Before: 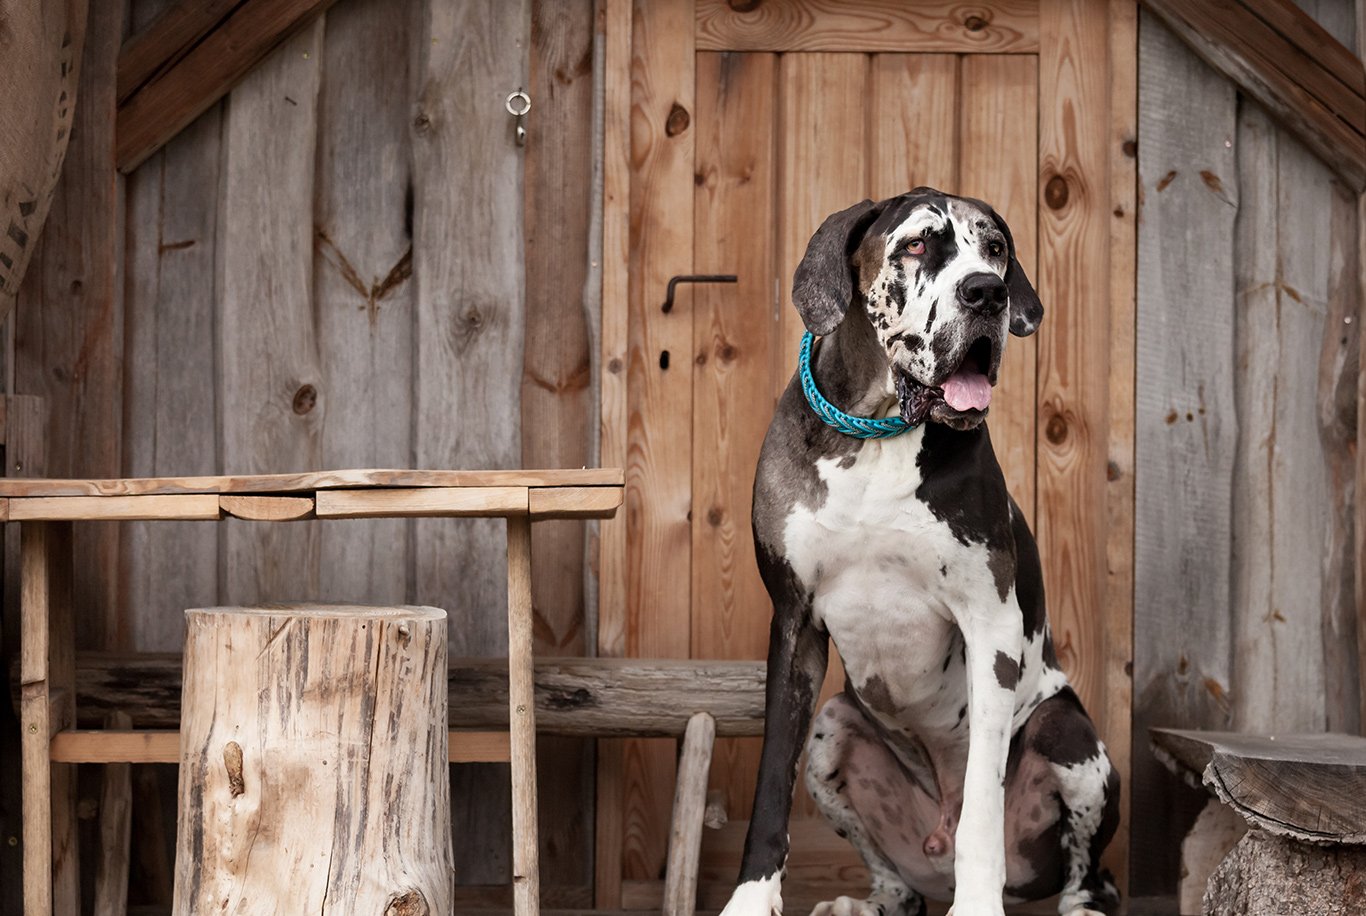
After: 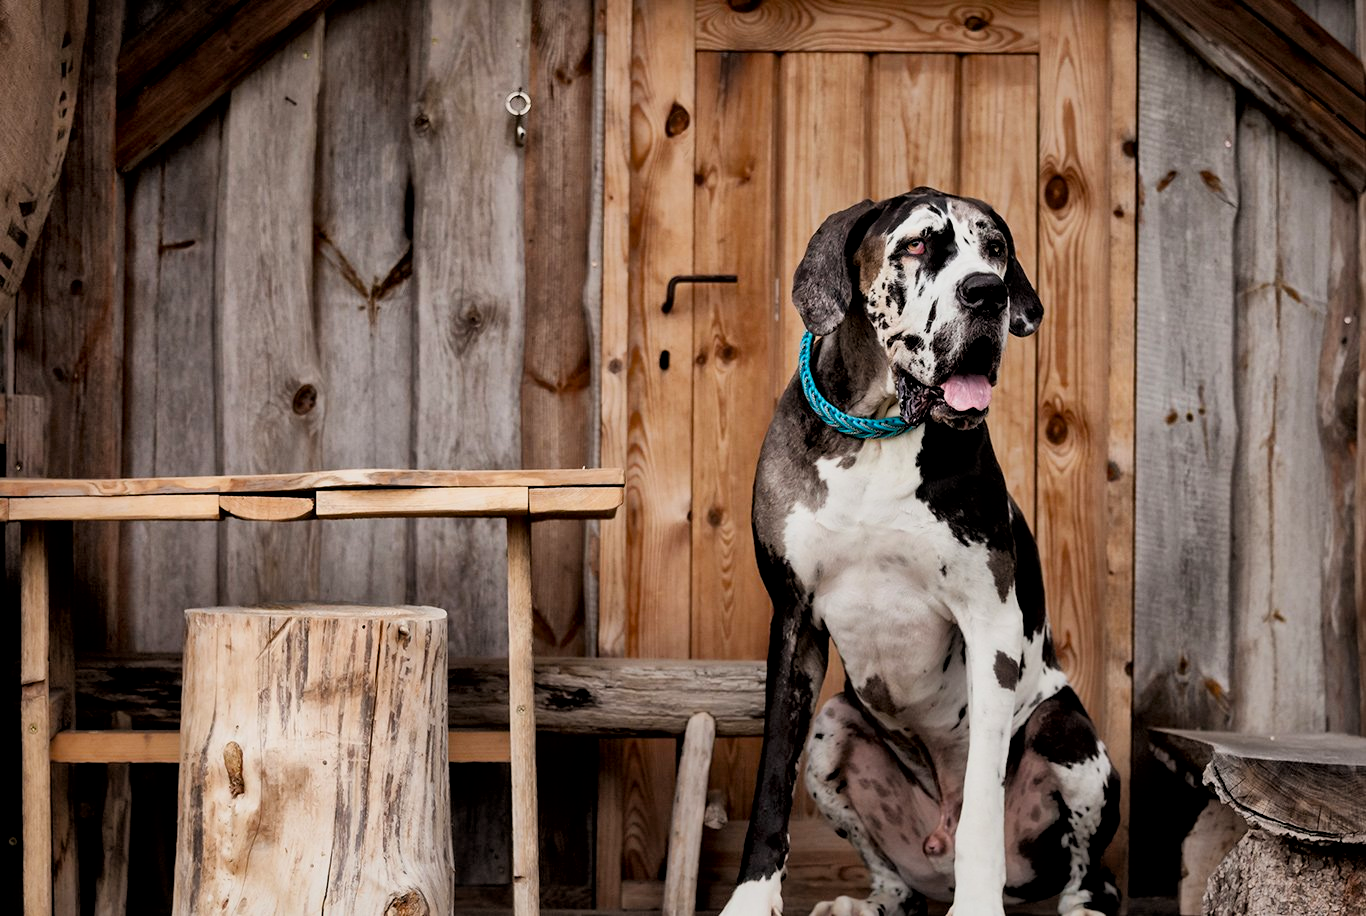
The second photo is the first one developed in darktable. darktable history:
filmic rgb: black relative exposure -7.6 EV, white relative exposure 4.64 EV, threshold 3 EV, target black luminance 0%, hardness 3.55, latitude 50.51%, contrast 1.033, highlights saturation mix 10%, shadows ↔ highlights balance -0.198%, color science v4 (2020), enable highlight reconstruction true
local contrast: mode bilateral grid, contrast 20, coarseness 50, detail 159%, midtone range 0.2
